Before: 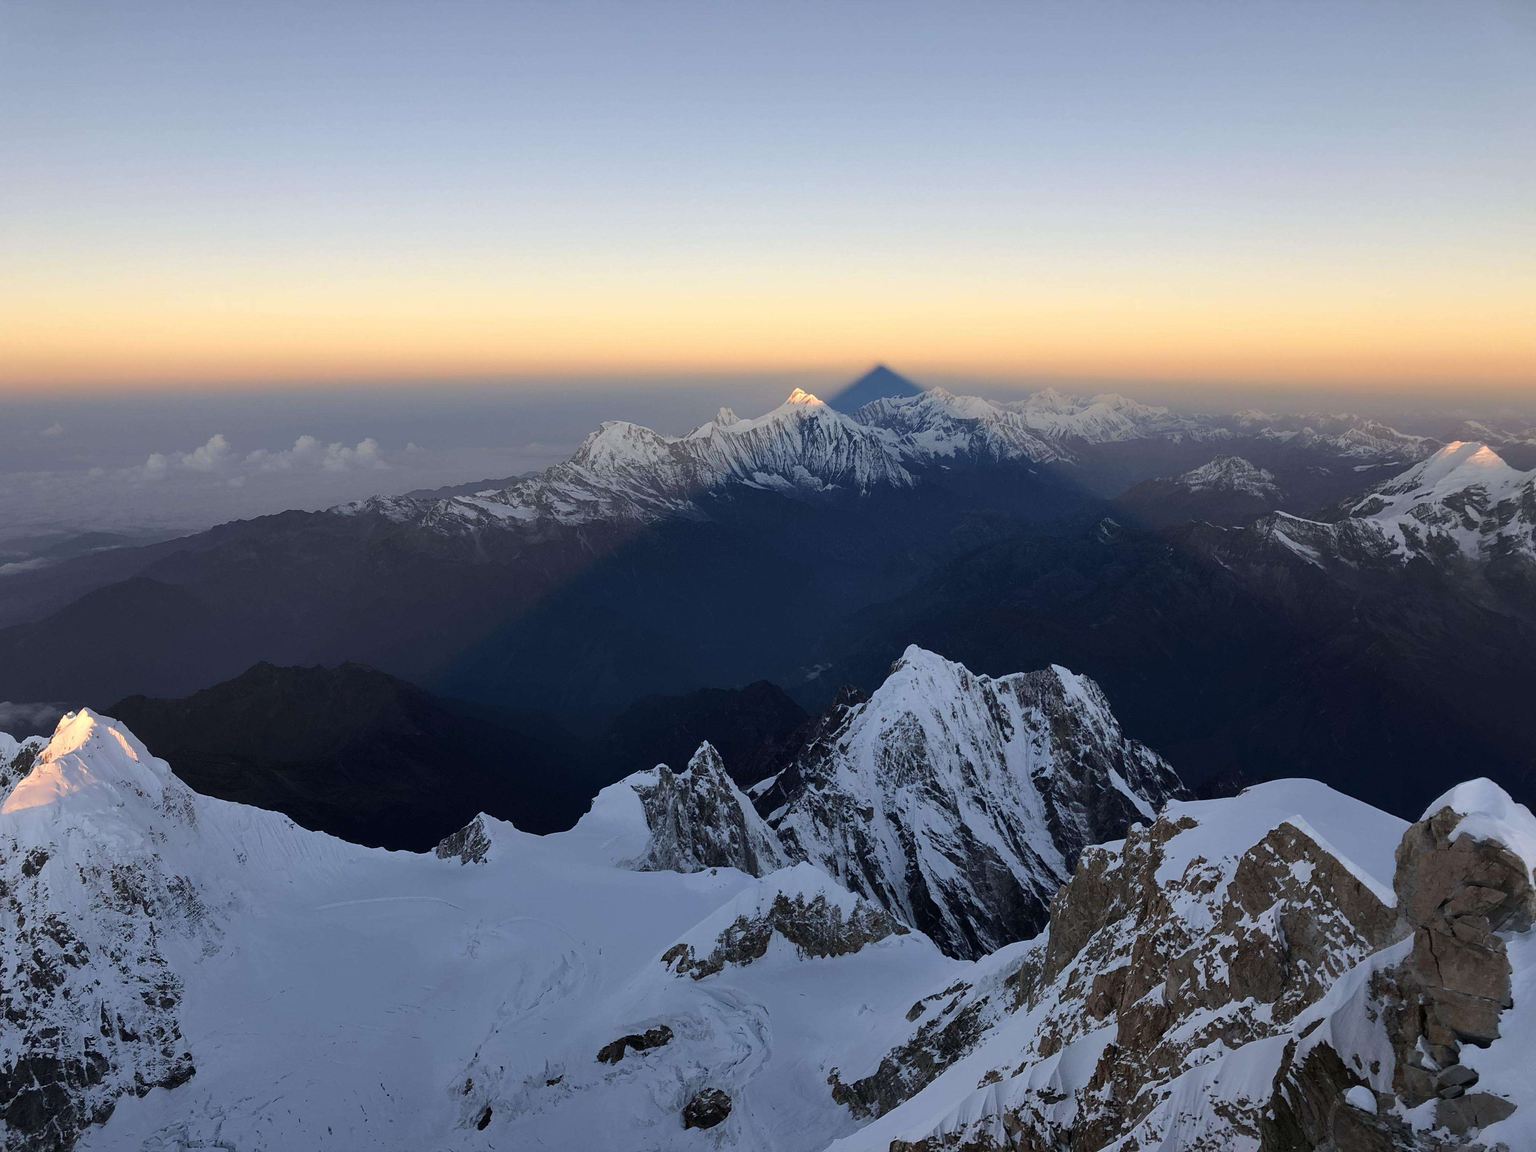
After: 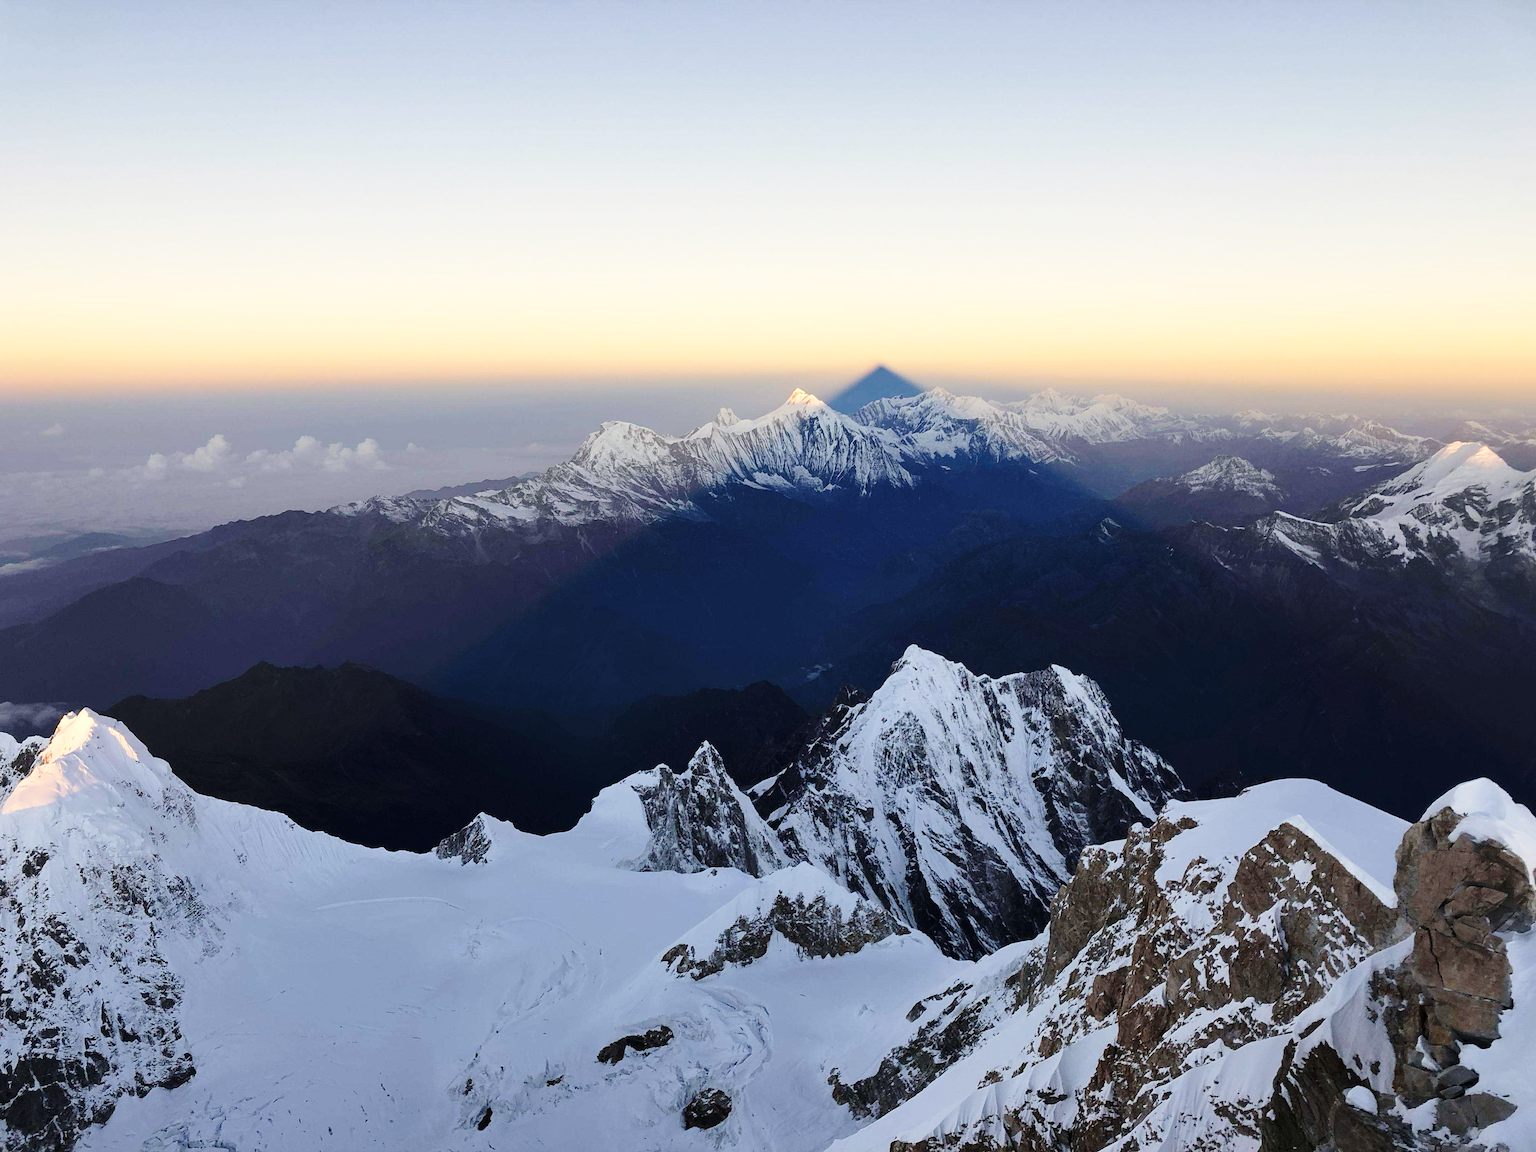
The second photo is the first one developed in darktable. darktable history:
base curve: curves: ch0 [(0, 0) (0.028, 0.03) (0.121, 0.232) (0.46, 0.748) (0.859, 0.968) (1, 1)], preserve colors none
color correction: highlights b* 3.01
